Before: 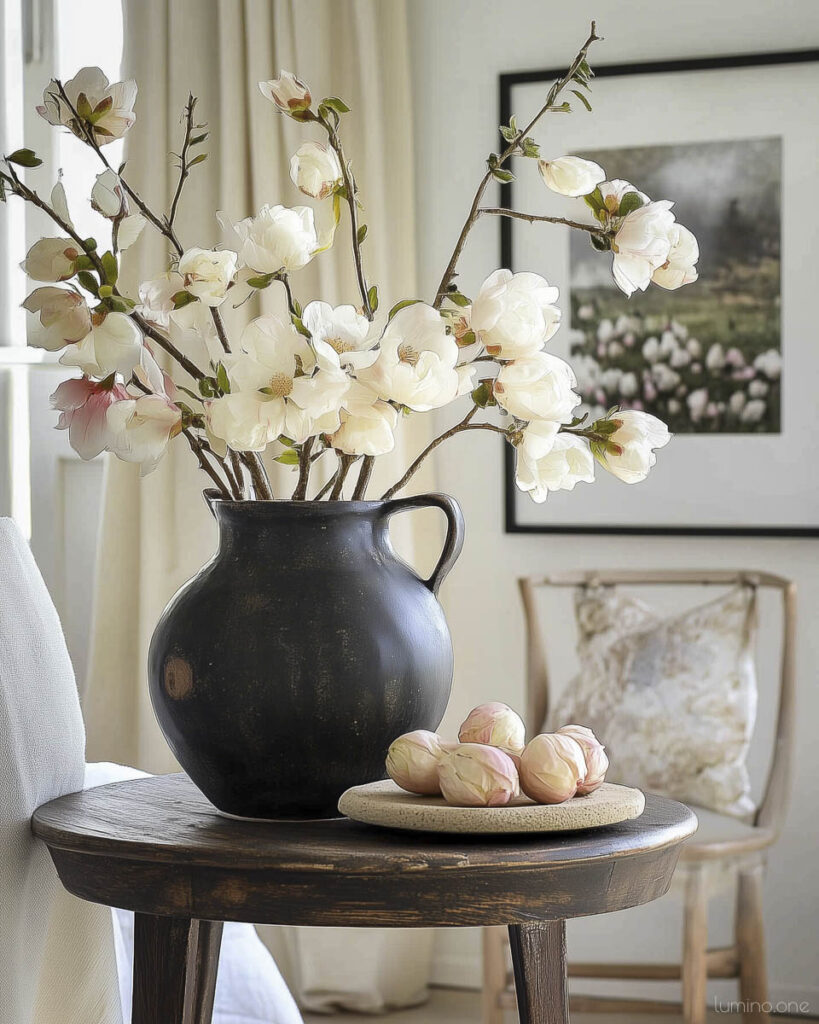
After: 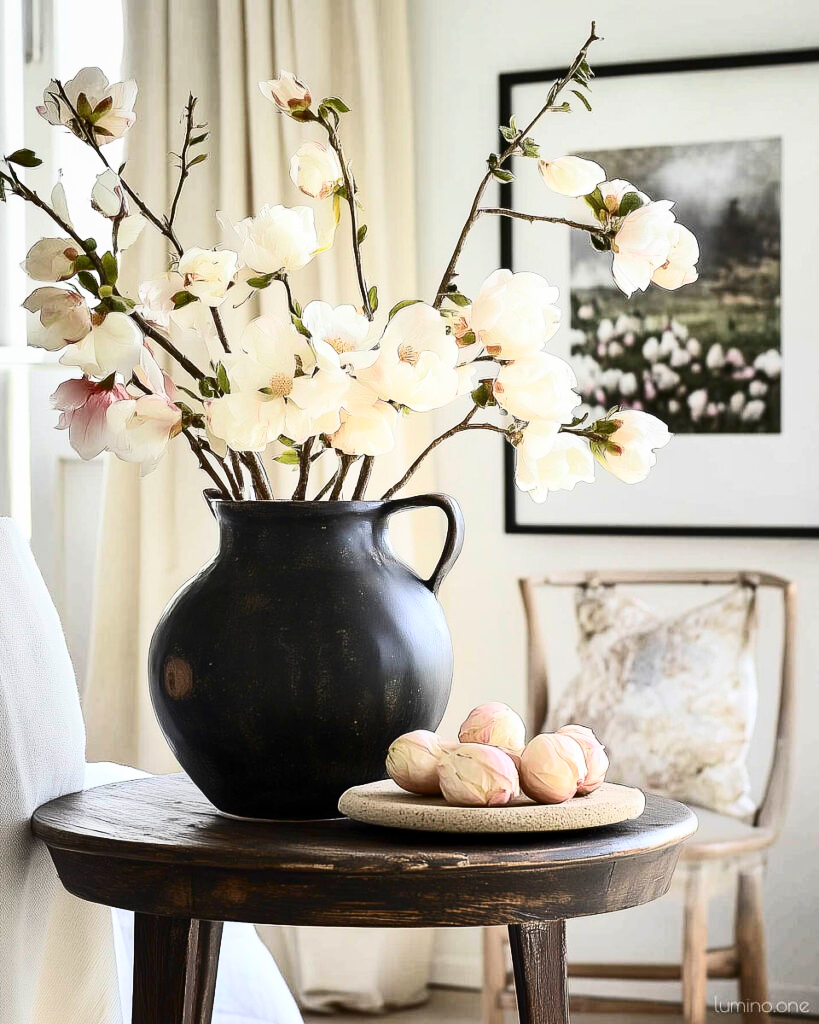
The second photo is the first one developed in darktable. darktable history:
white balance: emerald 1
contrast brightness saturation: contrast 0.39, brightness 0.1
rotate and perspective: automatic cropping off
